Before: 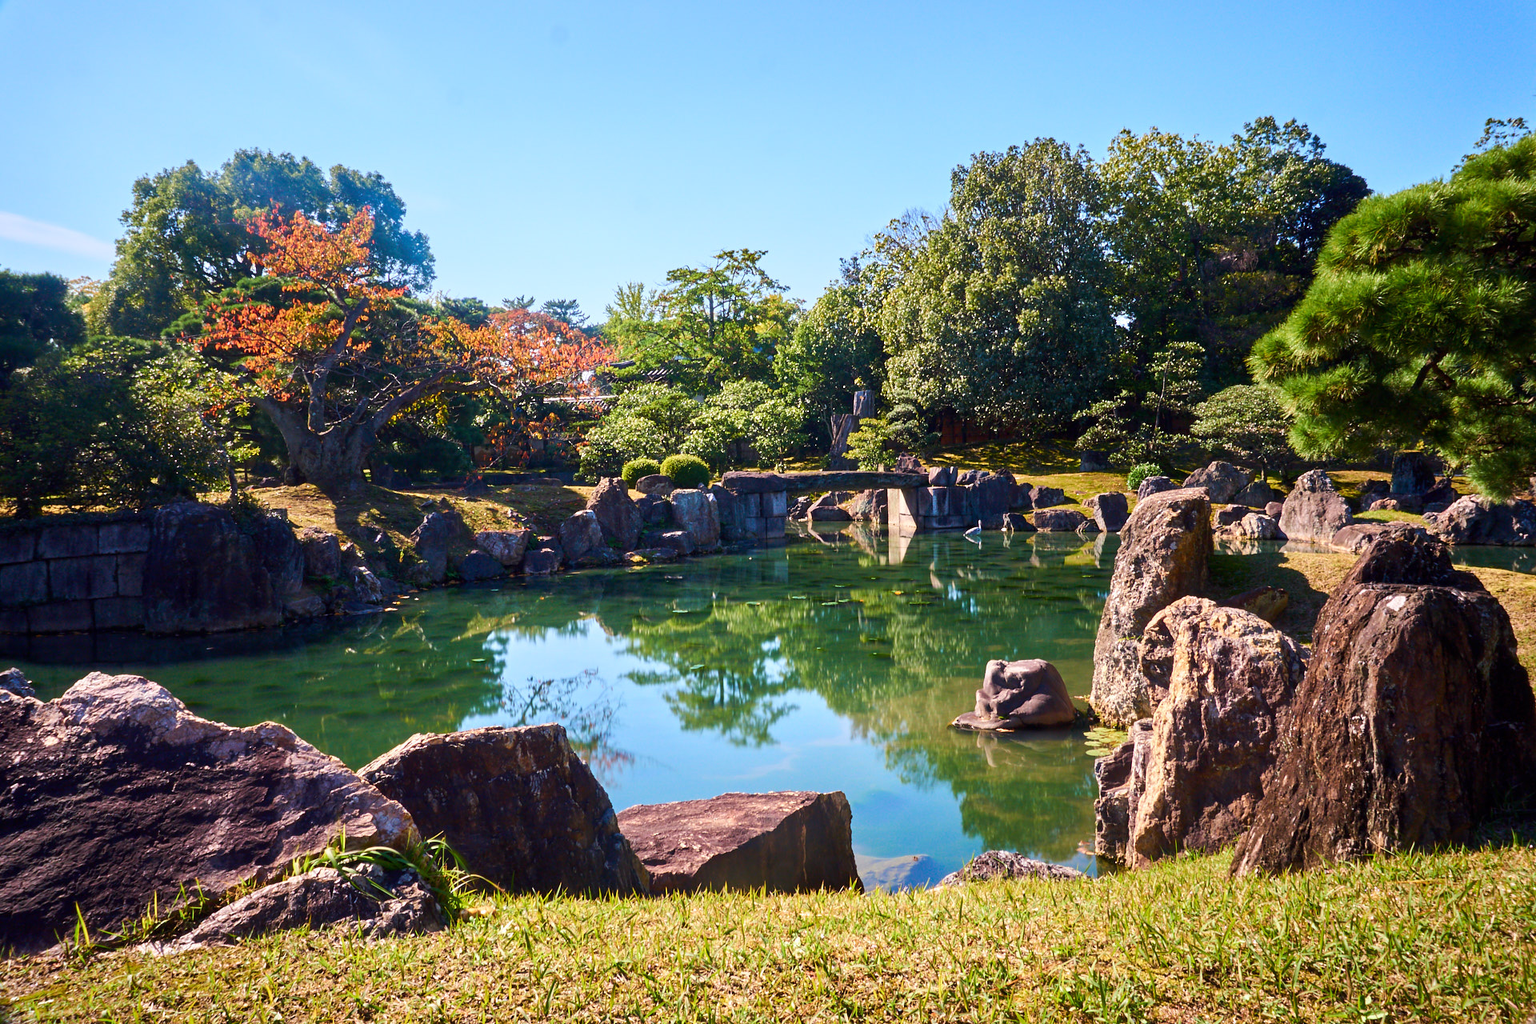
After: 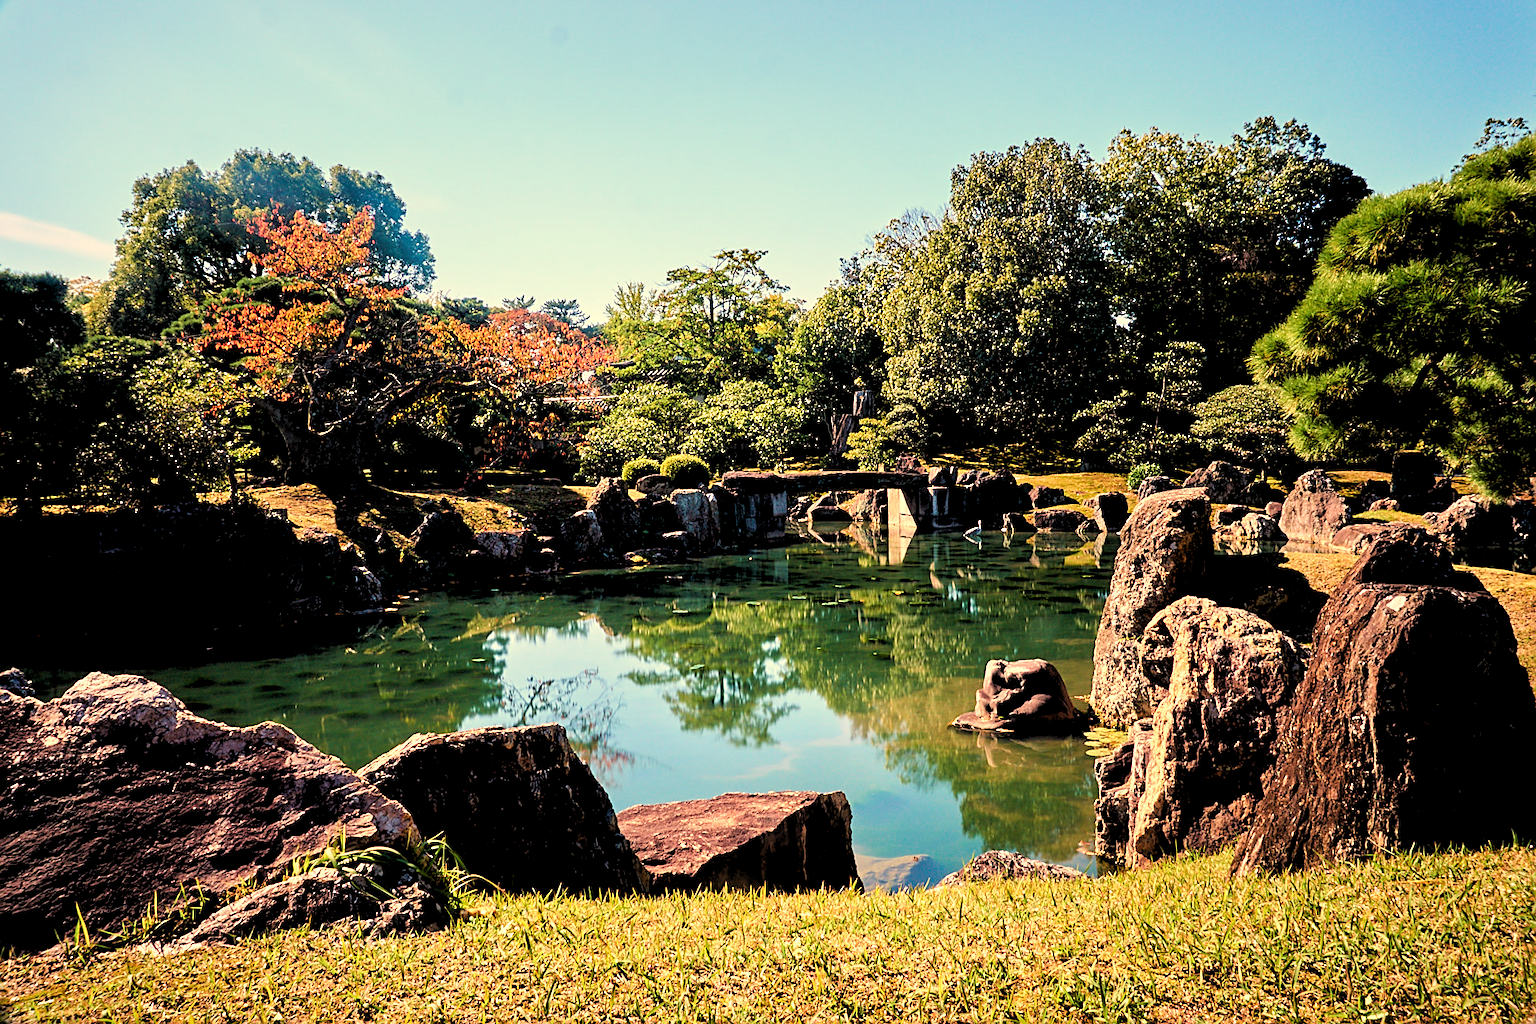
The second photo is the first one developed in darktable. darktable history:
exposure: compensate highlight preservation false
rgb levels: levels [[0.029, 0.461, 0.922], [0, 0.5, 1], [0, 0.5, 1]]
sharpen: on, module defaults
white balance: red 1.138, green 0.996, blue 0.812
